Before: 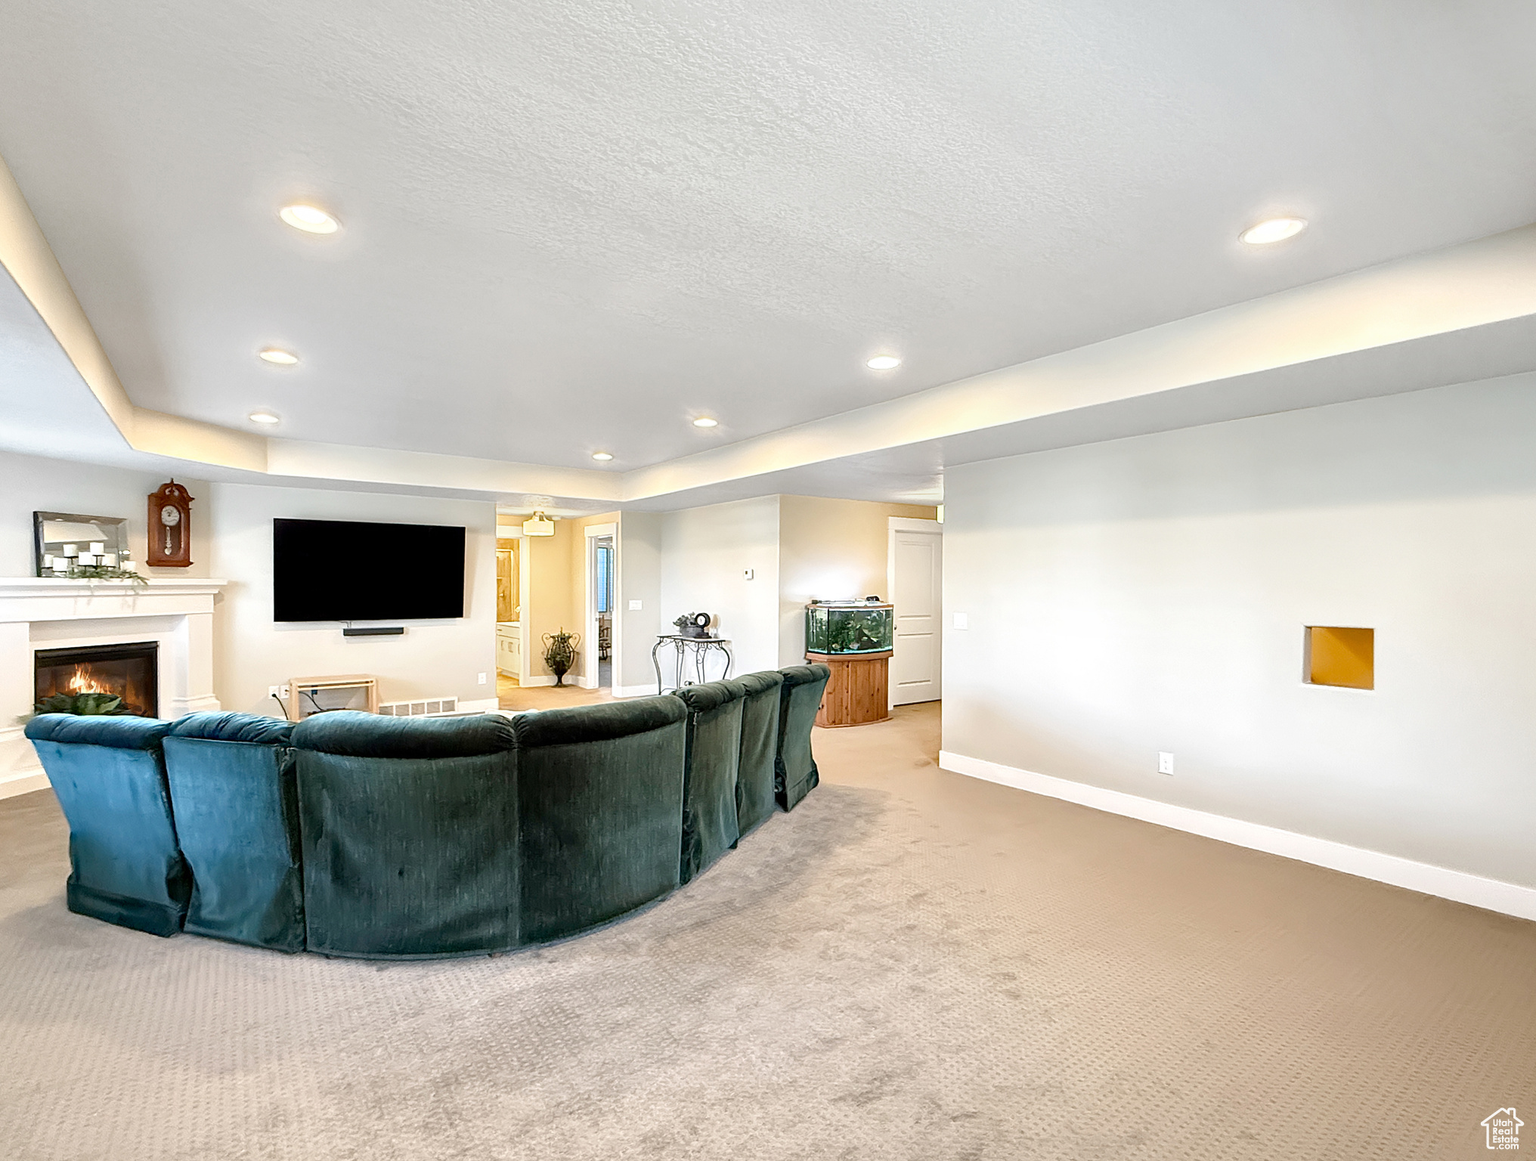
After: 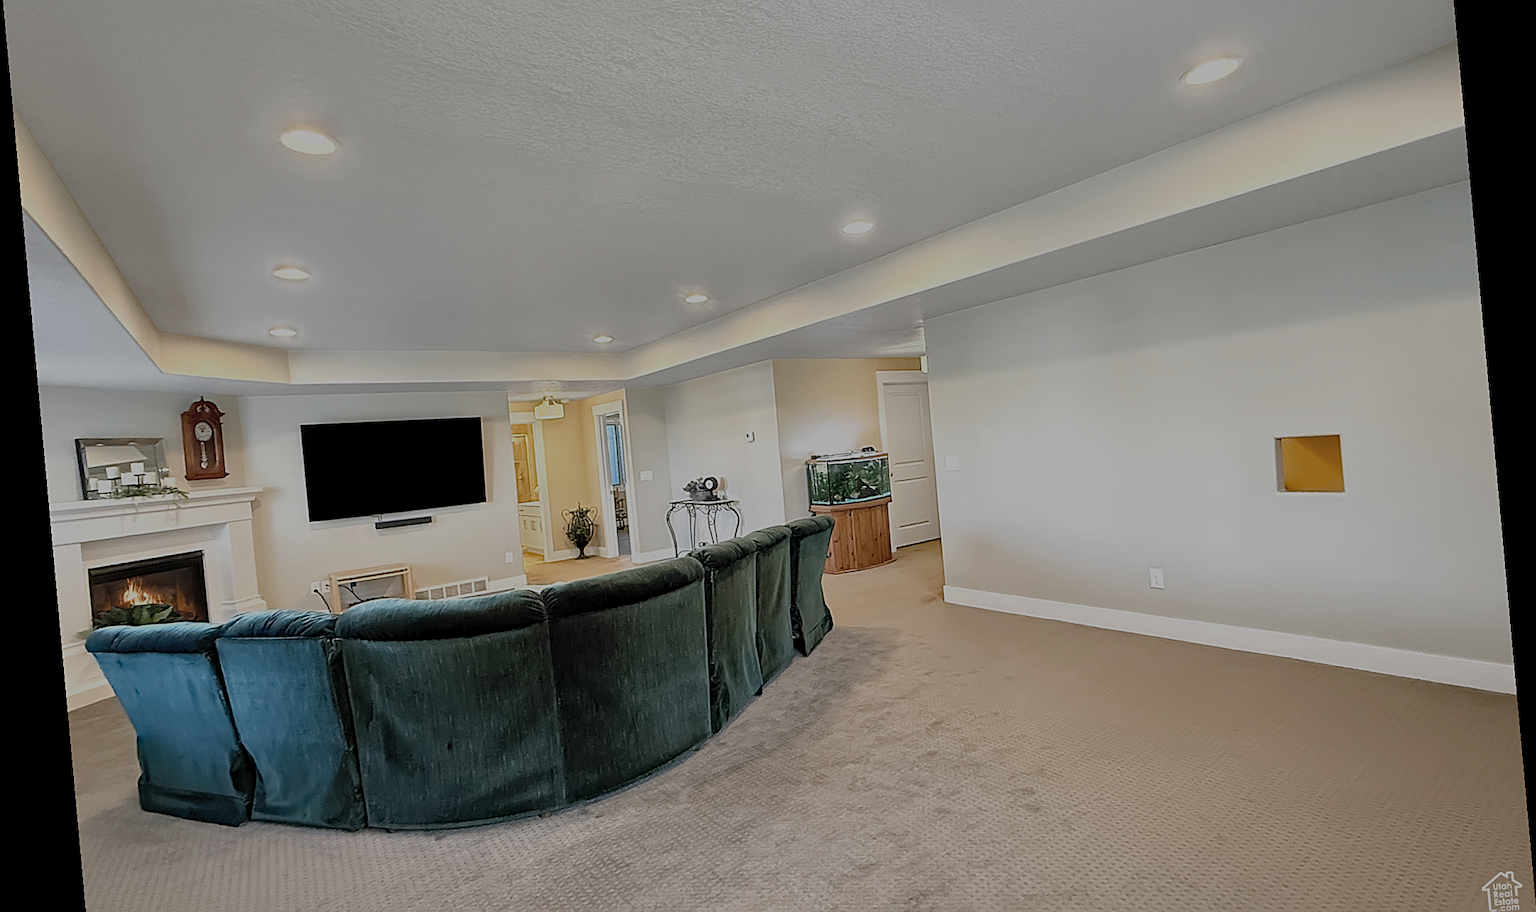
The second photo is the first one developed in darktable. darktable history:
sharpen: on, module defaults
contrast brightness saturation: contrast 0.14, brightness 0.21
crop: top 13.819%, bottom 11.169%
rotate and perspective: rotation -5.2°, automatic cropping off
haze removal: compatibility mode true, adaptive false
color correction: highlights a* 0.003, highlights b* -0.283
exposure: exposure -0.116 EV, compensate exposure bias true, compensate highlight preservation false
base curve: curves: ch0 [(0, 0) (0.74, 0.67) (1, 1)]
